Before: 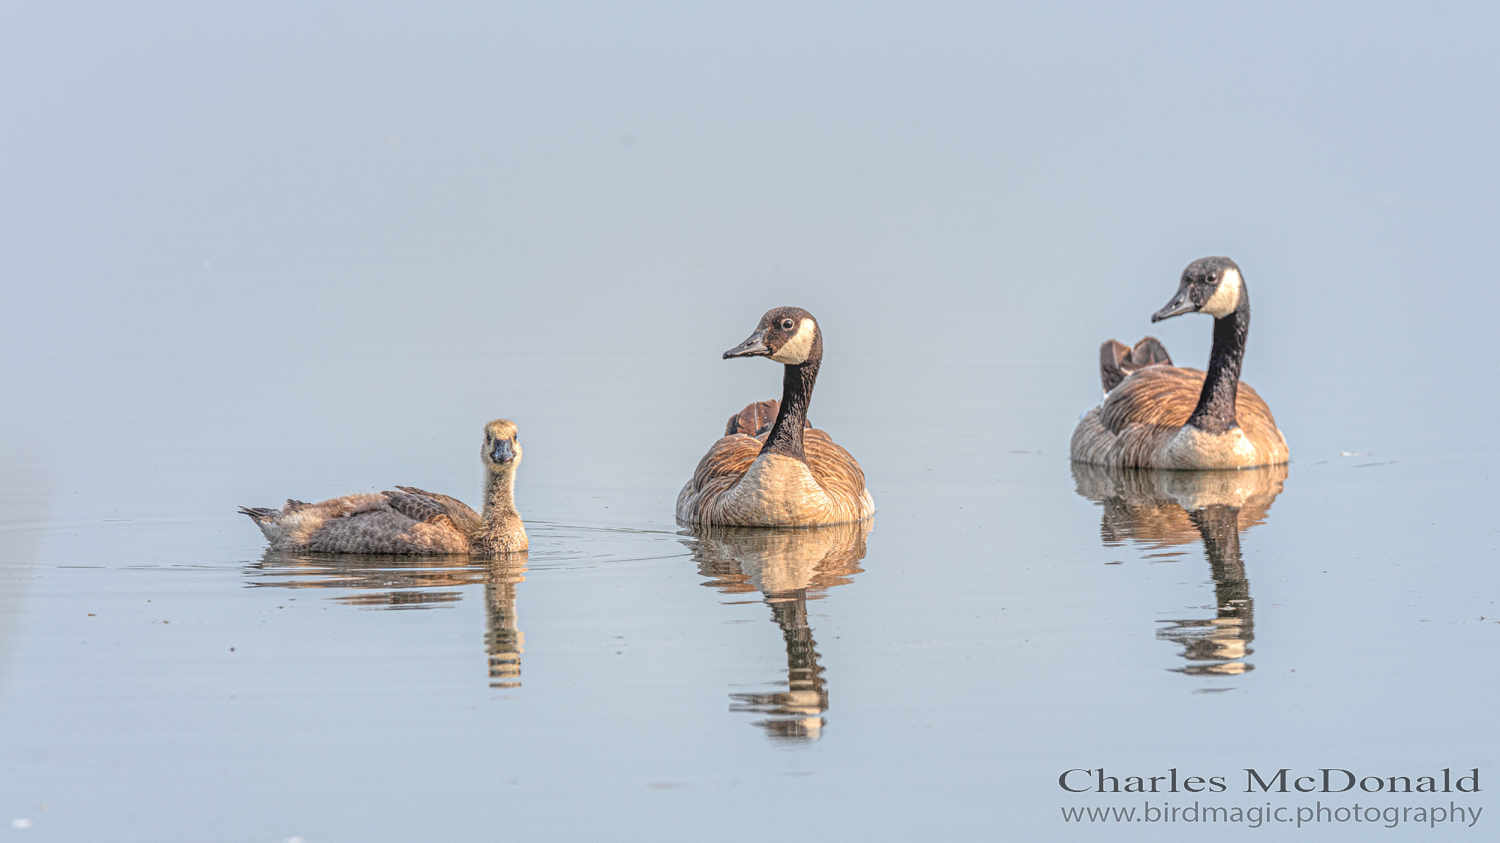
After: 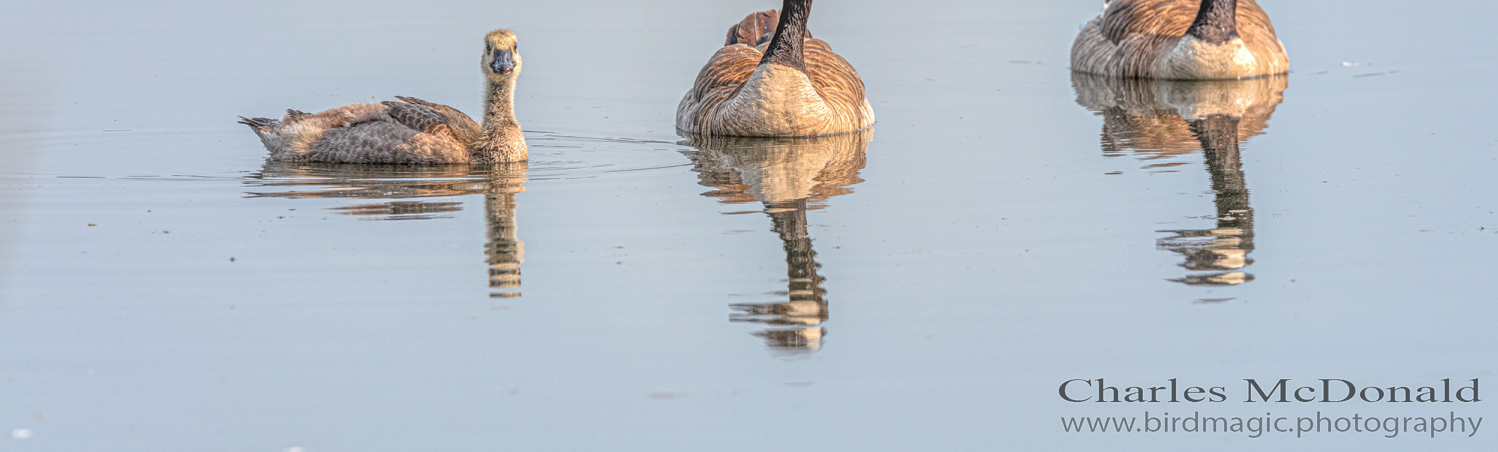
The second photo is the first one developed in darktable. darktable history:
exposure: exposure -0.012 EV, compensate highlight preservation false
crop and rotate: top 46.289%, right 0.074%
local contrast: detail 110%
